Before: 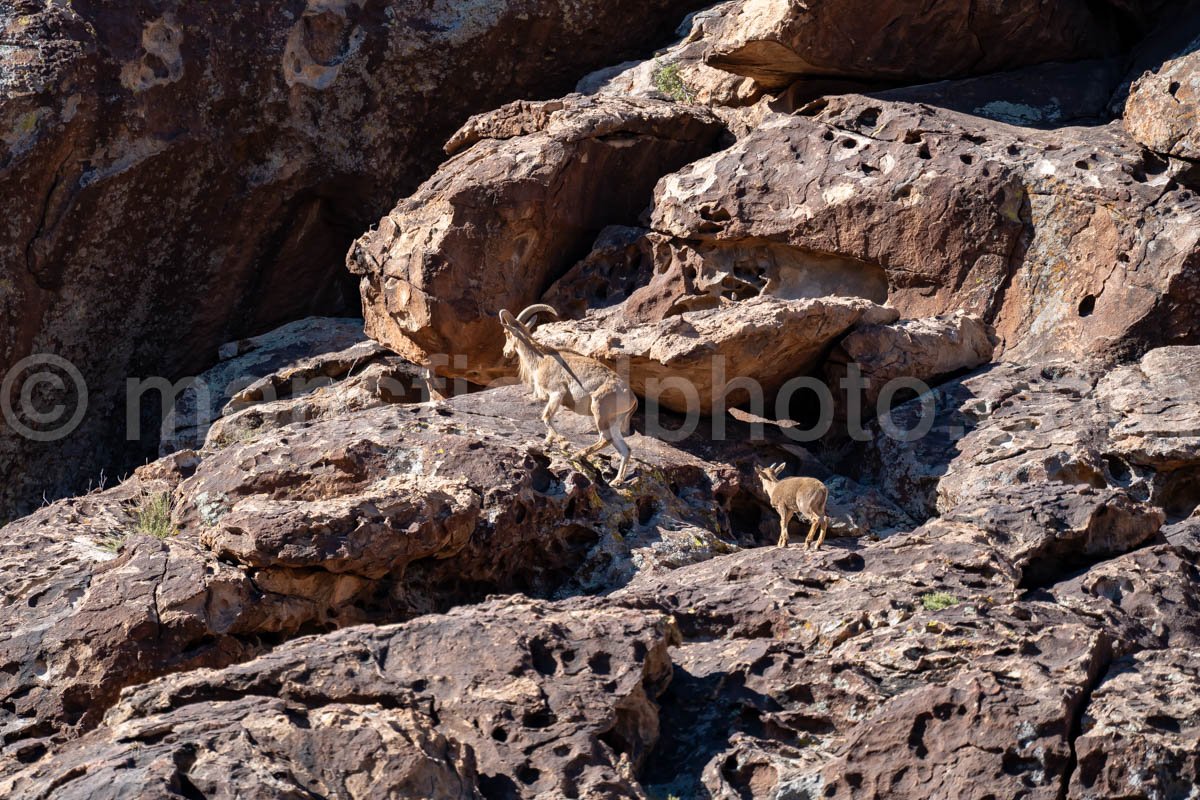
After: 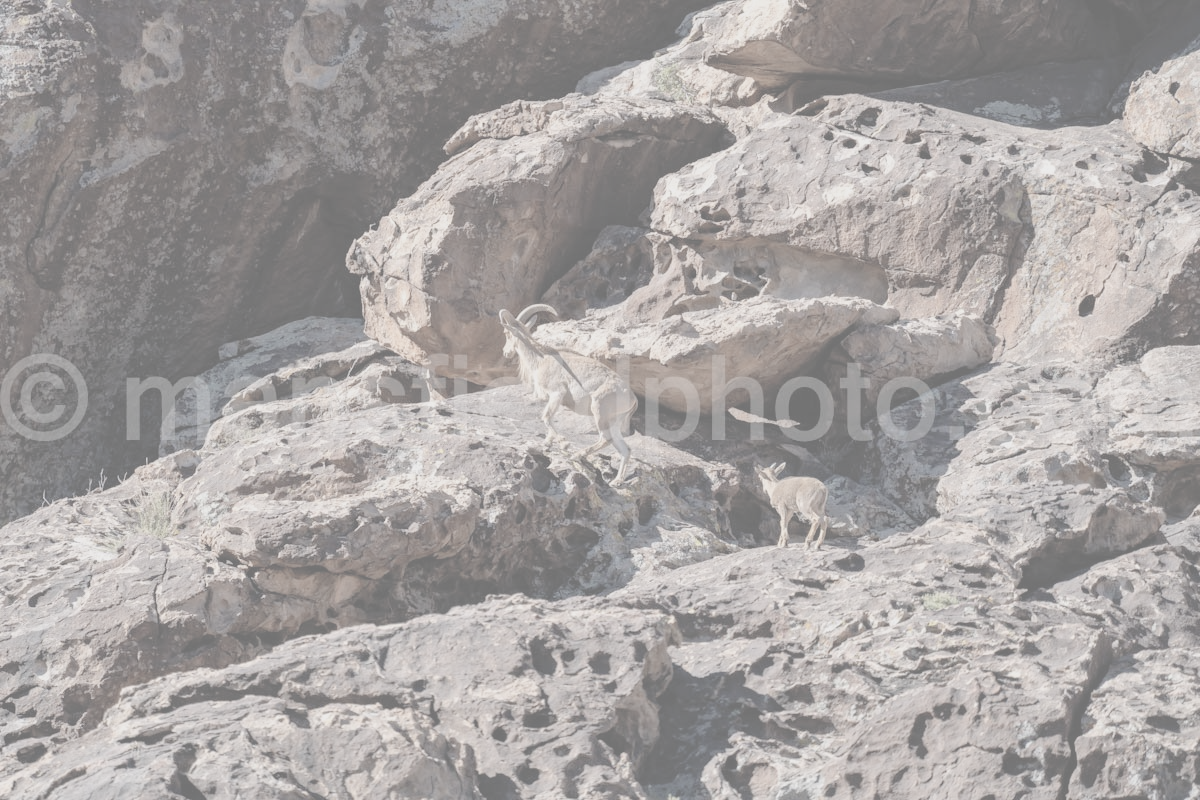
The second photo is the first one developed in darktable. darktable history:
contrast brightness saturation: contrast -0.319, brightness 0.757, saturation -0.779
